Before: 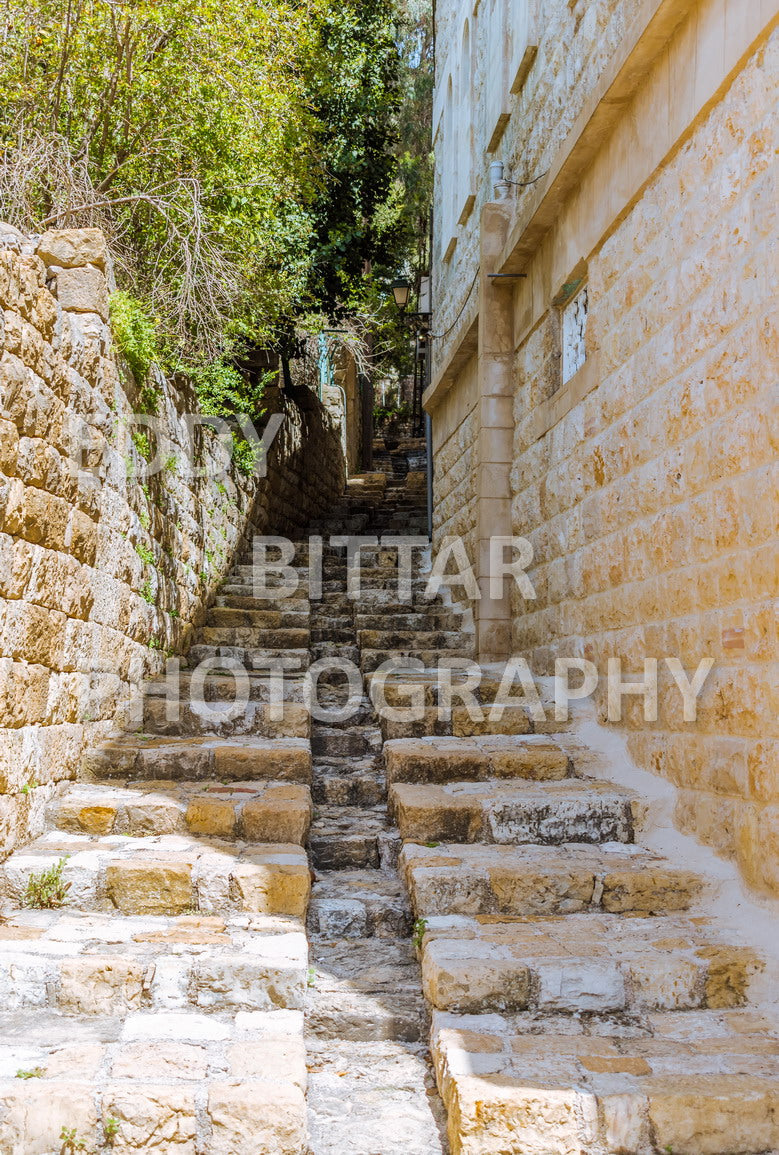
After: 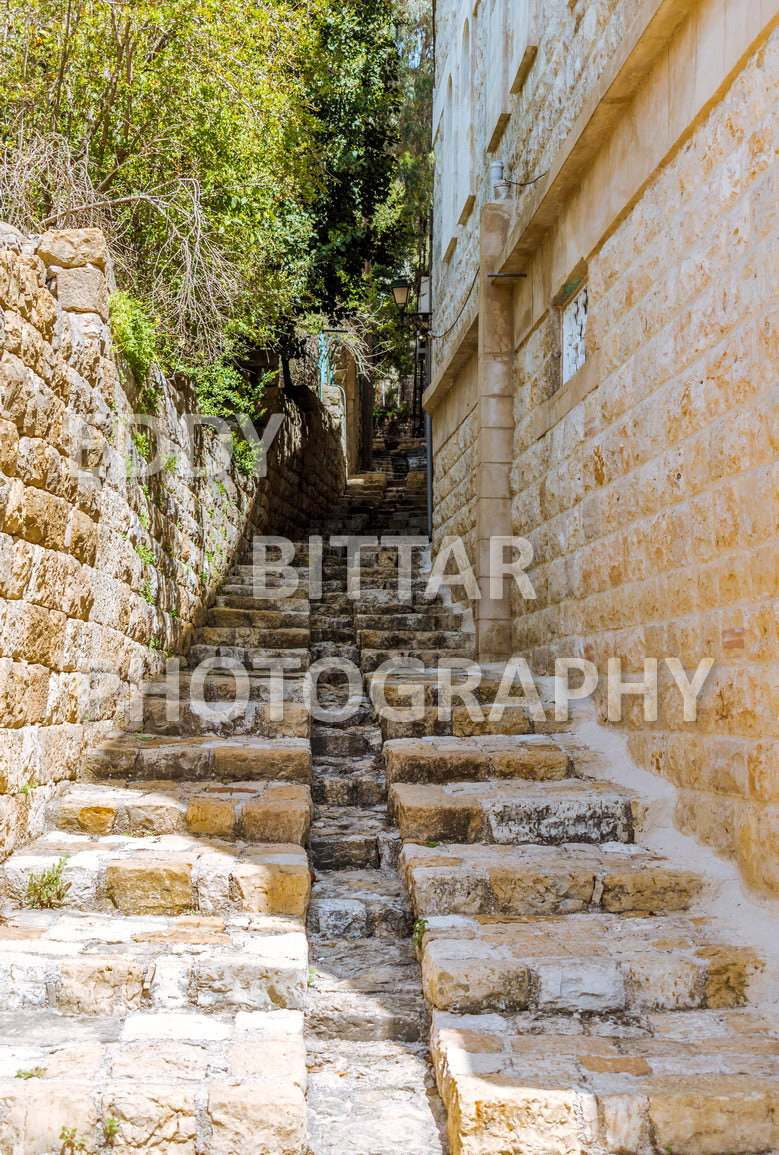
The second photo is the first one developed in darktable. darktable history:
tone equalizer: on, module defaults
white balance: red 1.009, blue 0.985
local contrast: mode bilateral grid, contrast 20, coarseness 50, detail 120%, midtone range 0.2
